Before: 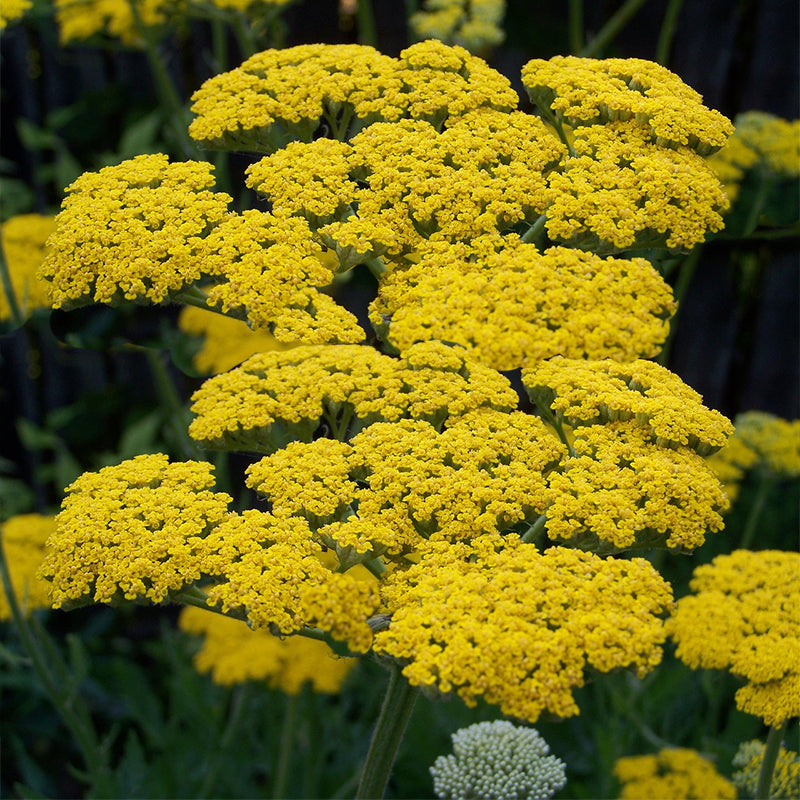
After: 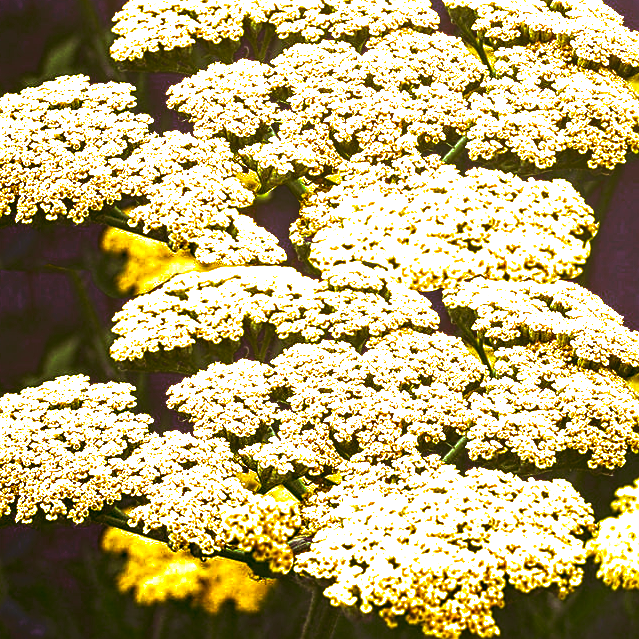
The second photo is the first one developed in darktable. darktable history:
color correction: highlights a* 4.02, highlights b* 4.98, shadows a* -7.55, shadows b* 4.98
local contrast: on, module defaults
crop and rotate: left 10.071%, top 10.071%, right 10.02%, bottom 10.02%
split-toning: on, module defaults
sharpen: on, module defaults
contrast brightness saturation: brightness -1, saturation 1
exposure: black level correction 0, exposure 1.55 EV, compensate exposure bias true, compensate highlight preservation false
